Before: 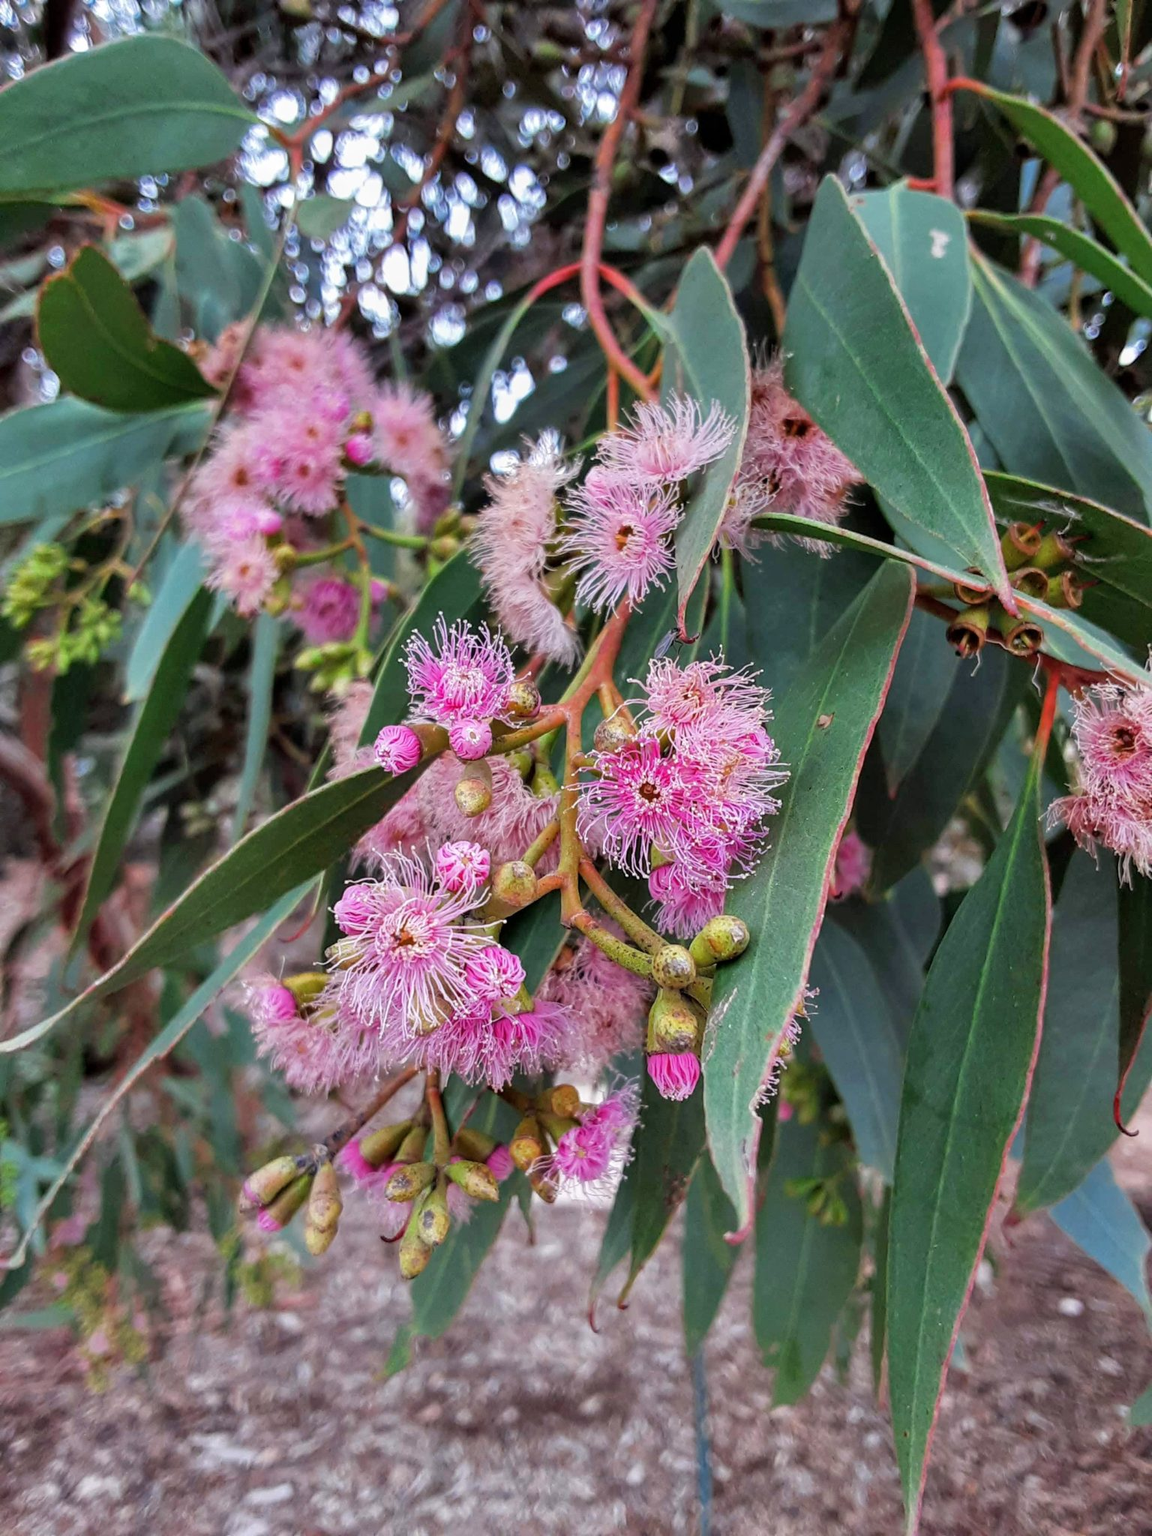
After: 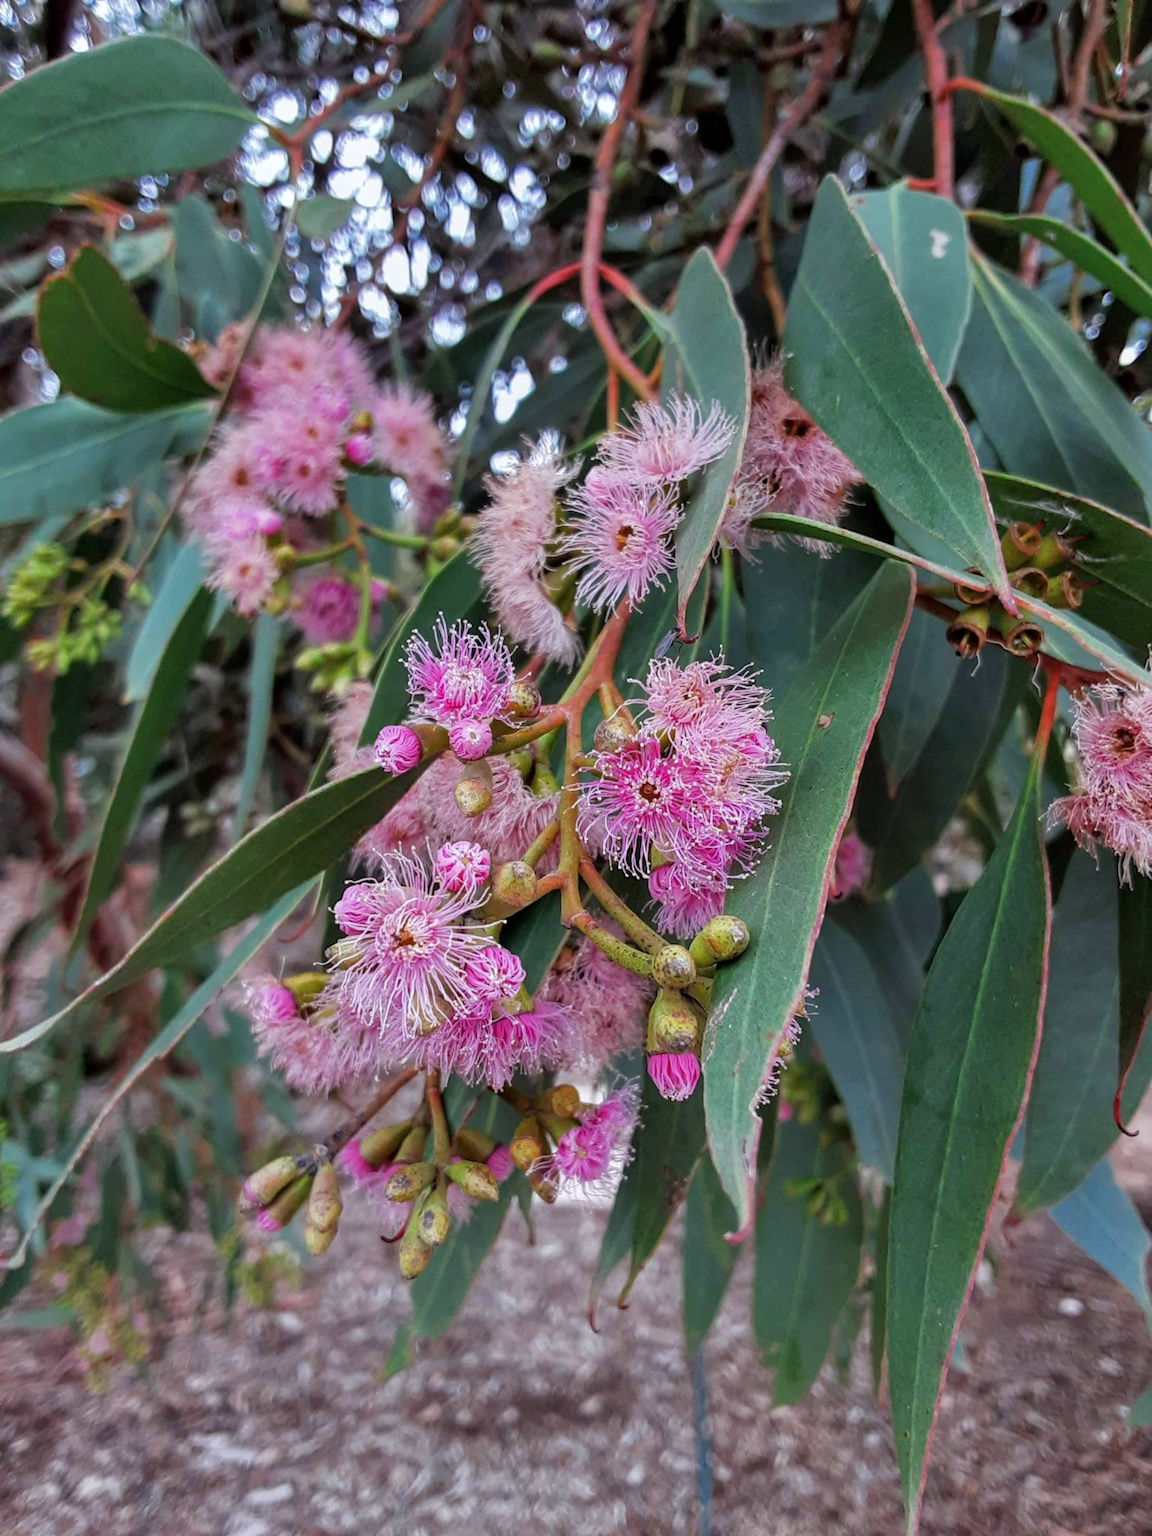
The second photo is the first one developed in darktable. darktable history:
white balance: red 0.982, blue 1.018
tone curve: curves: ch0 [(0, 0) (0.915, 0.89) (1, 1)]
